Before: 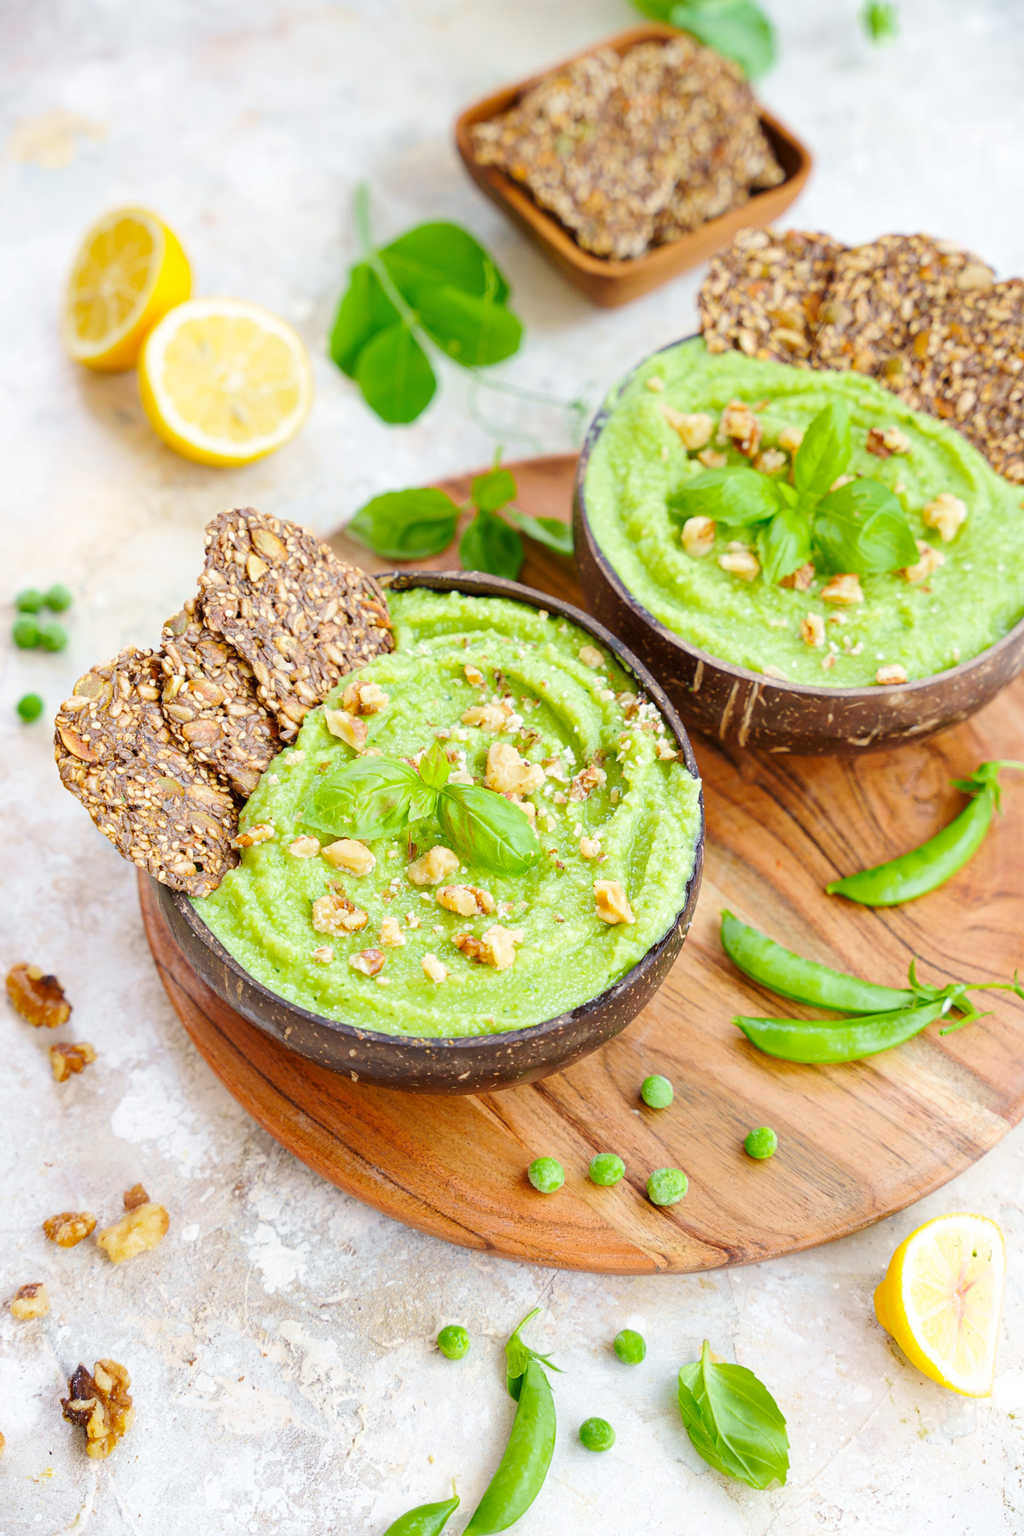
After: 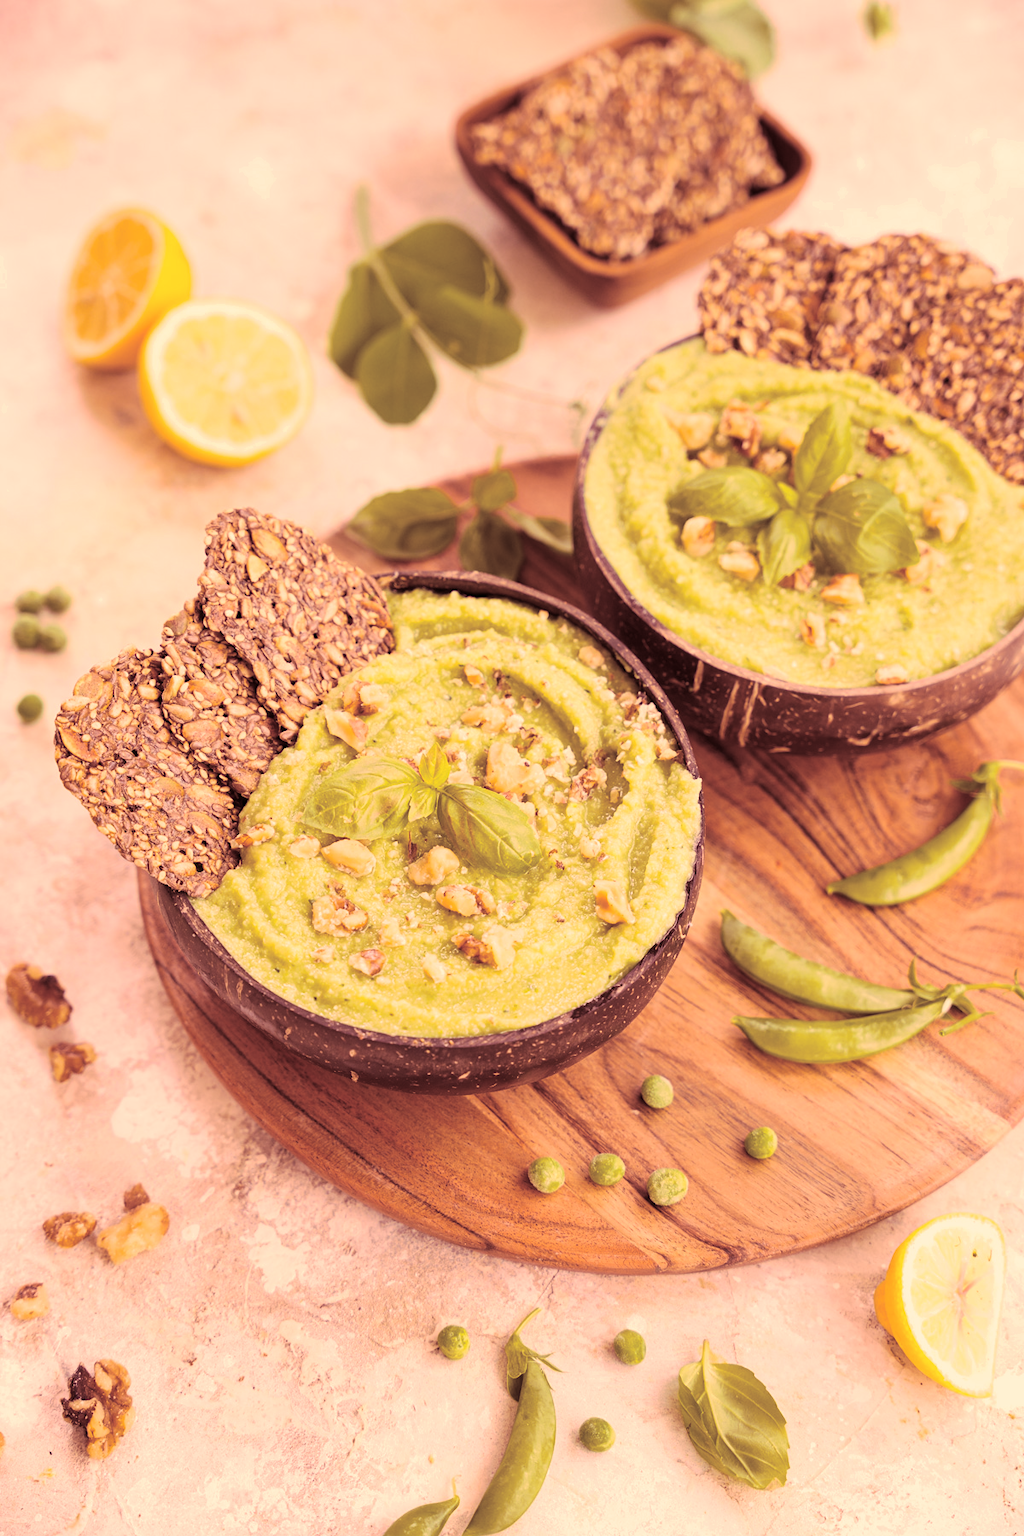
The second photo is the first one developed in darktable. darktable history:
color correction: highlights a* 40, highlights b* 40, saturation 0.69
exposure: black level correction 0, compensate exposure bias true, compensate highlight preservation false
split-toning: highlights › hue 187.2°, highlights › saturation 0.83, balance -68.05, compress 56.43%
